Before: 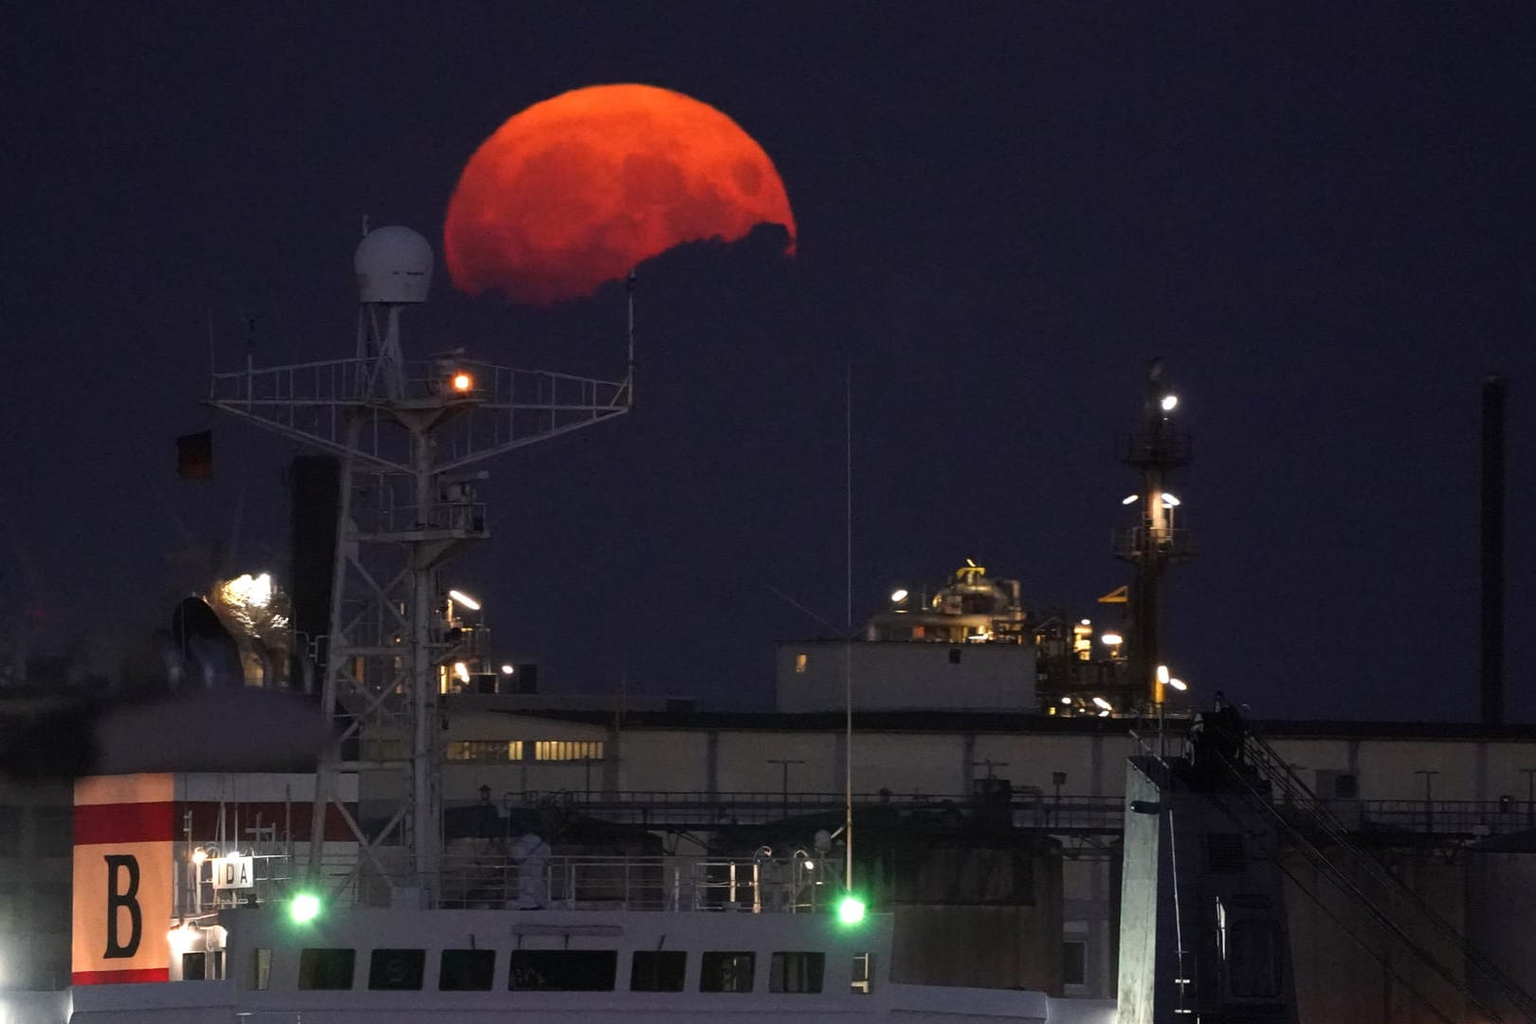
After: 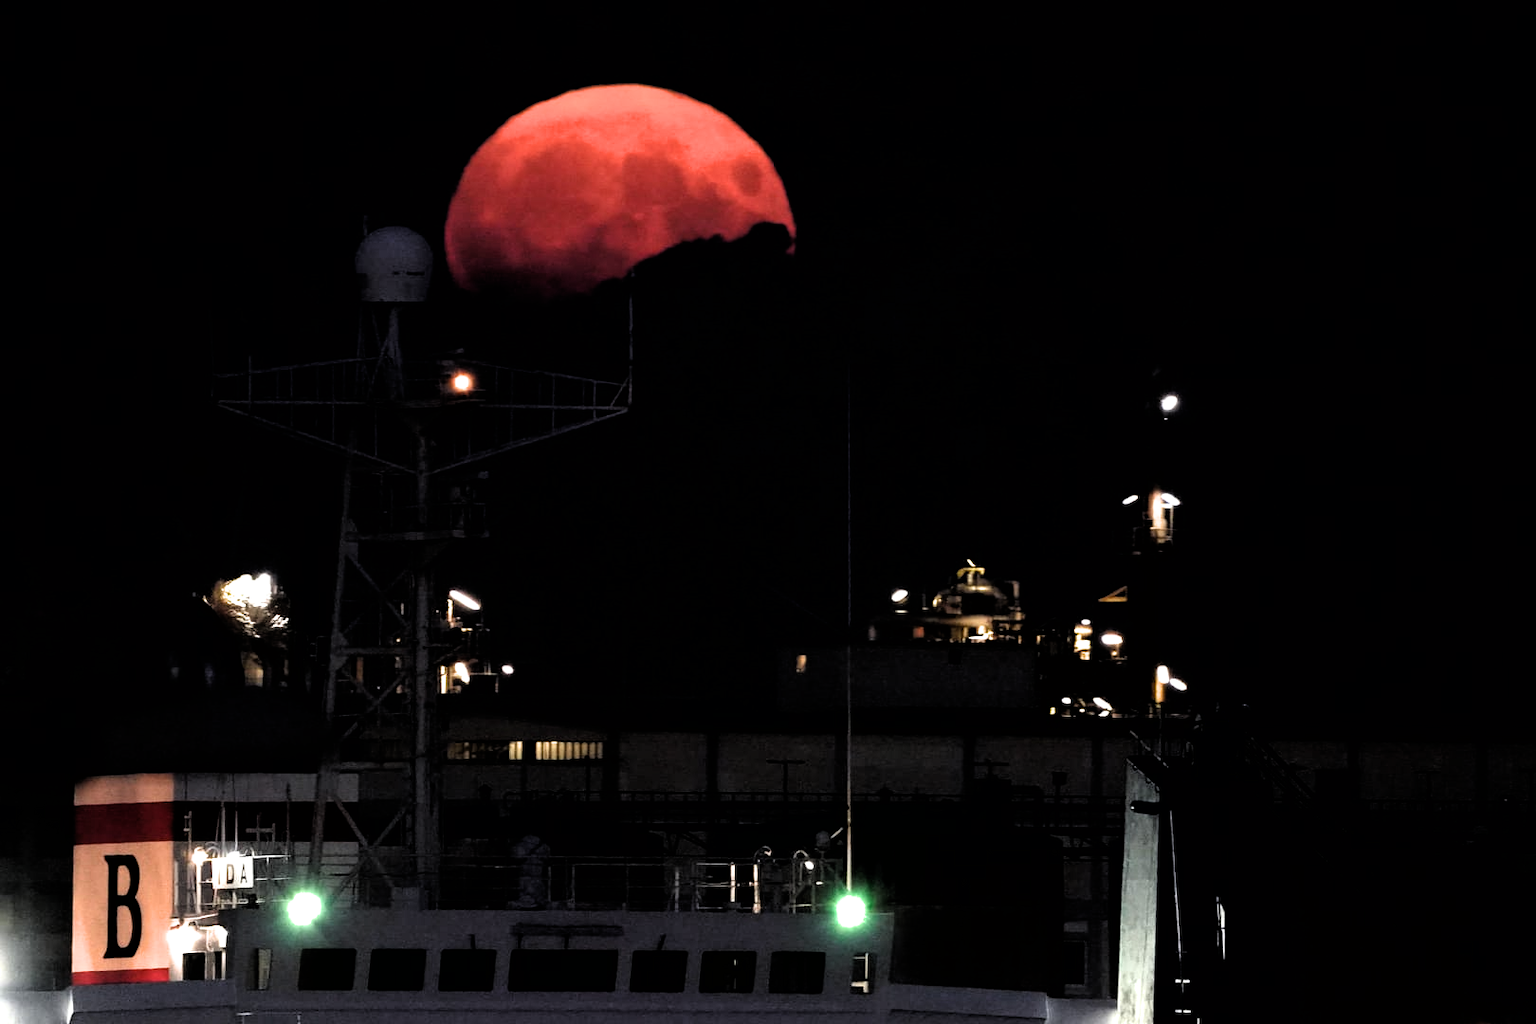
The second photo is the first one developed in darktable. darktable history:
contrast equalizer: octaves 7, y [[0.5, 0.5, 0.468, 0.5, 0.5, 0.5], [0.5 ×6], [0.5 ×6], [0 ×6], [0 ×6]], mix -0.997
filmic rgb: black relative exposure -3.61 EV, white relative exposure 2.12 EV, hardness 3.65, color science v6 (2022)
